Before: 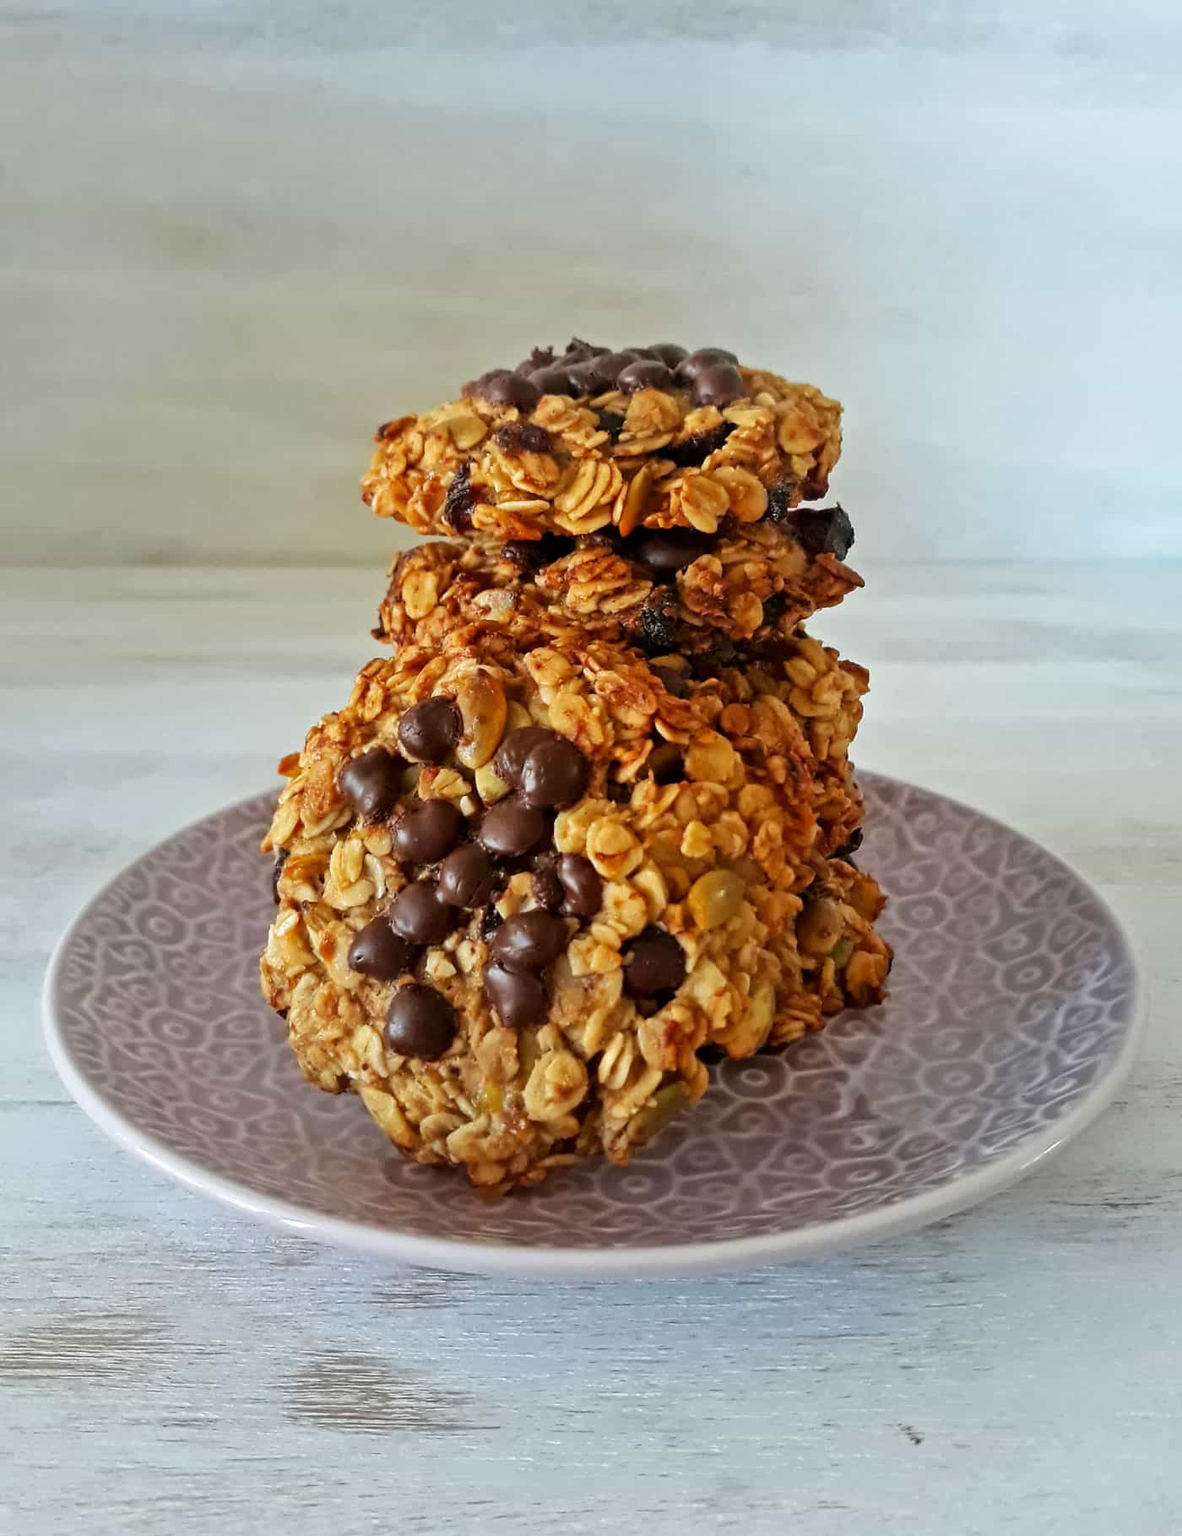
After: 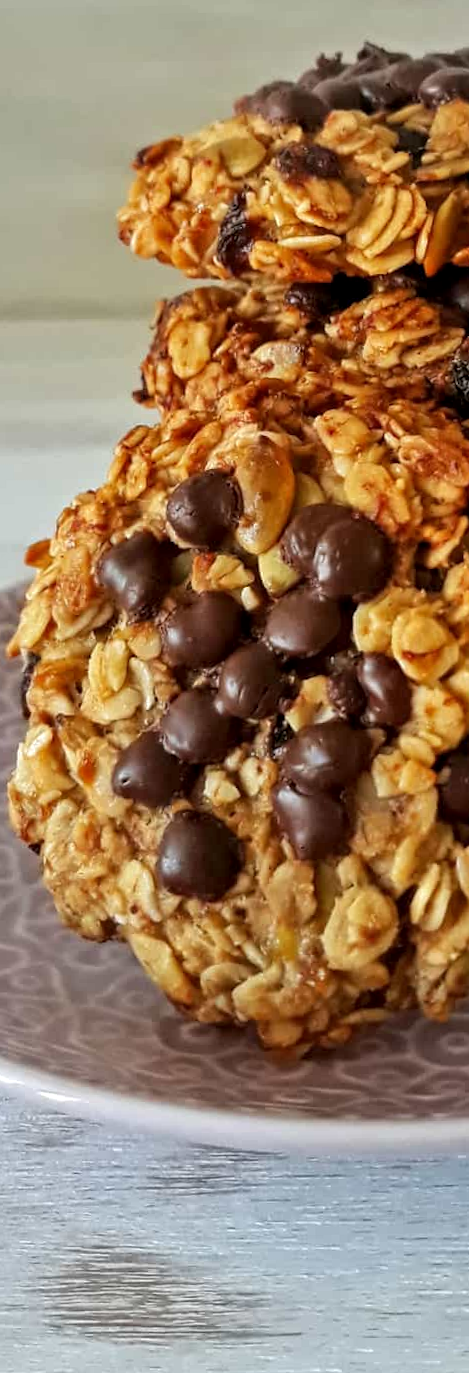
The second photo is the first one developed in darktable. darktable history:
crop and rotate: left 21.77%, top 18.528%, right 44.676%, bottom 2.997%
local contrast: highlights 100%, shadows 100%, detail 120%, midtone range 0.2
rotate and perspective: rotation -1°, crop left 0.011, crop right 0.989, crop top 0.025, crop bottom 0.975
